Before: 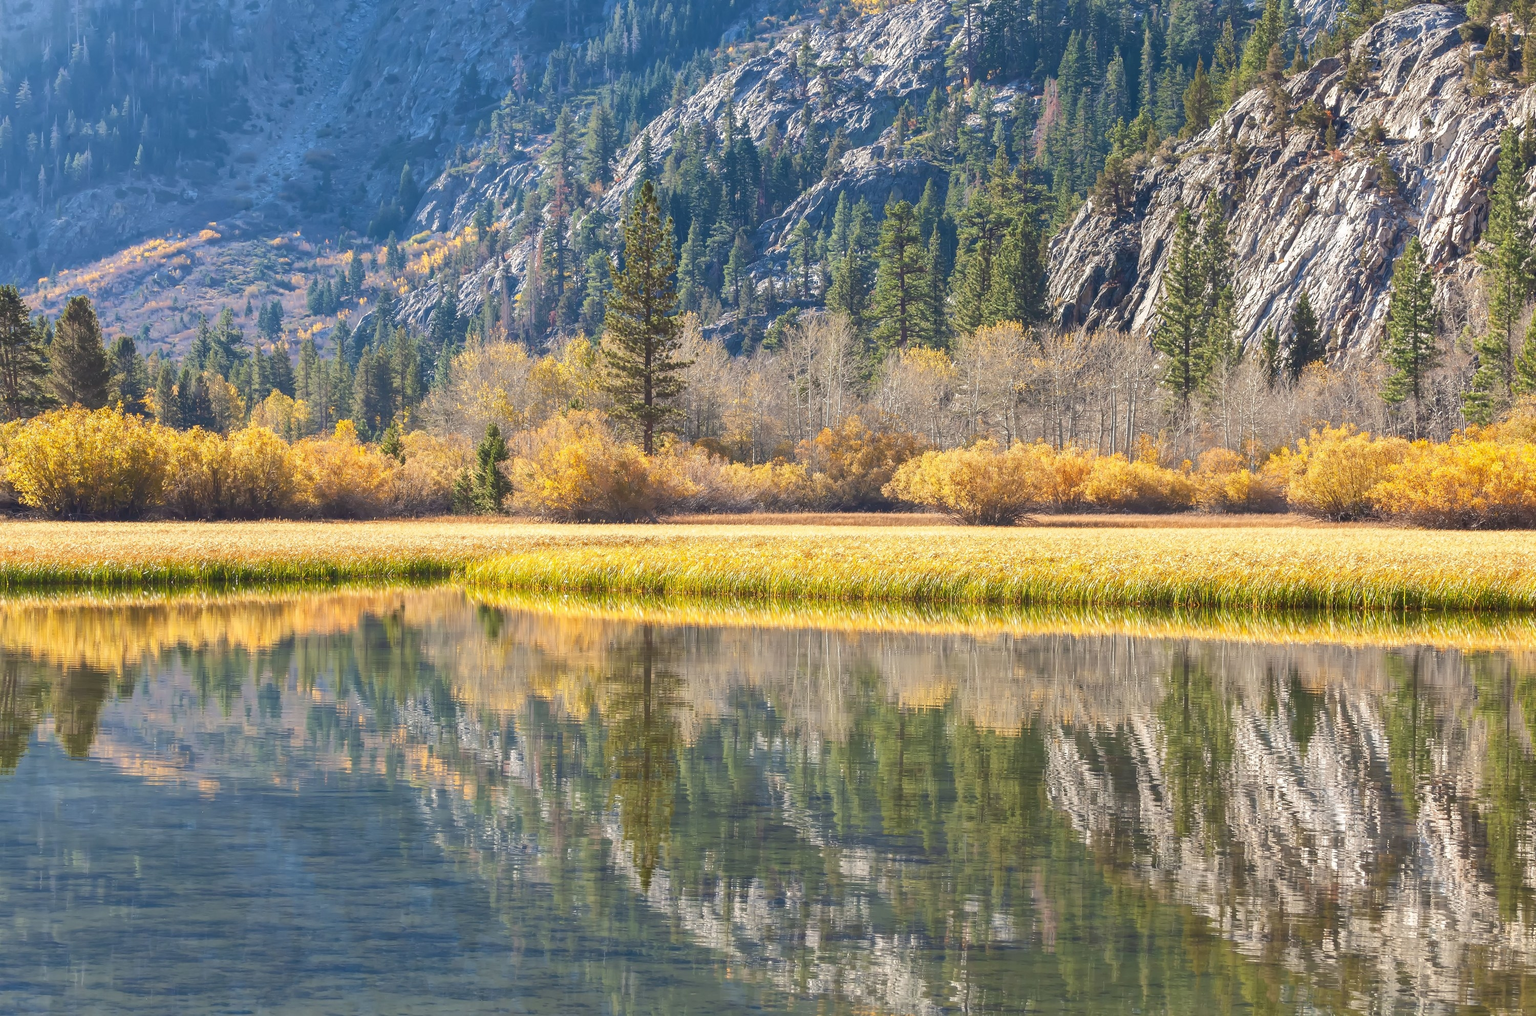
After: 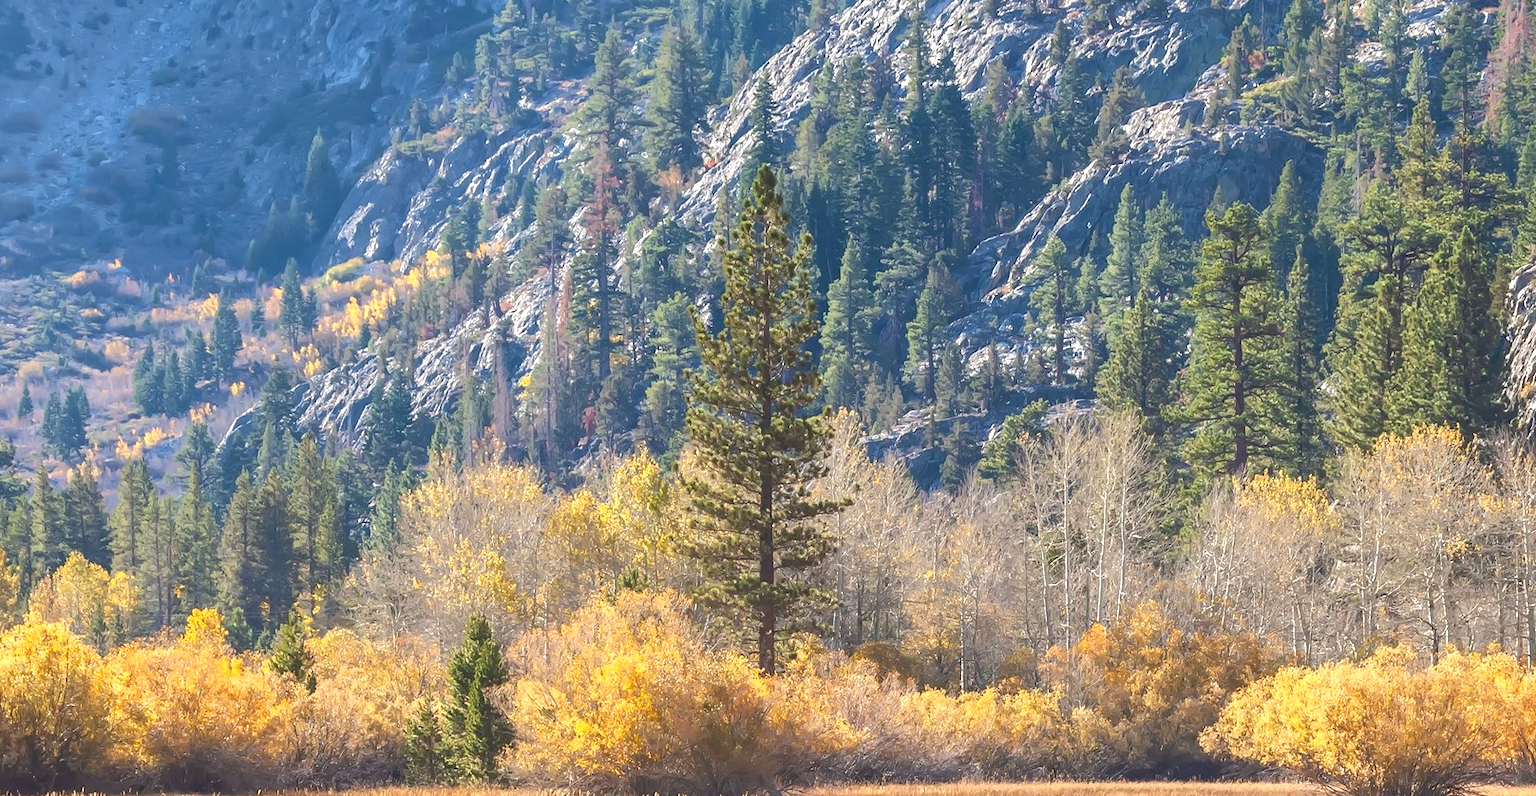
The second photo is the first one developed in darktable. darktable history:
exposure: exposure 0.3 EV, compensate highlight preservation false
crop: left 15.306%, top 9.065%, right 30.789%, bottom 48.638%
